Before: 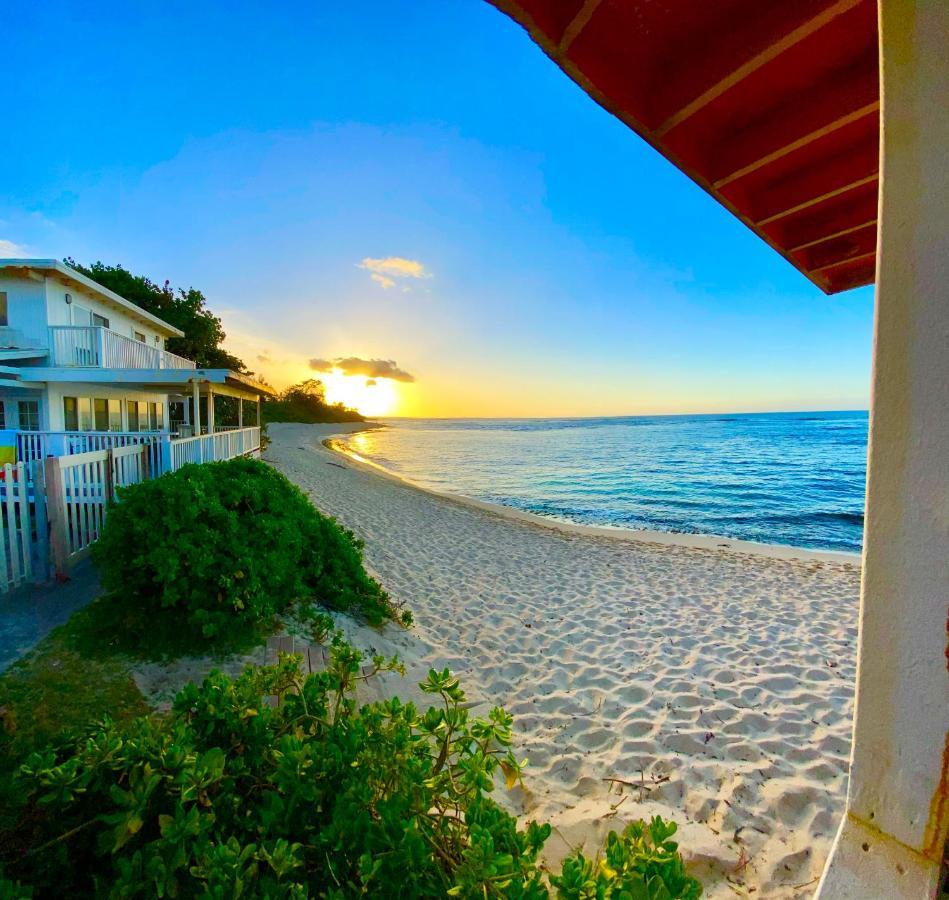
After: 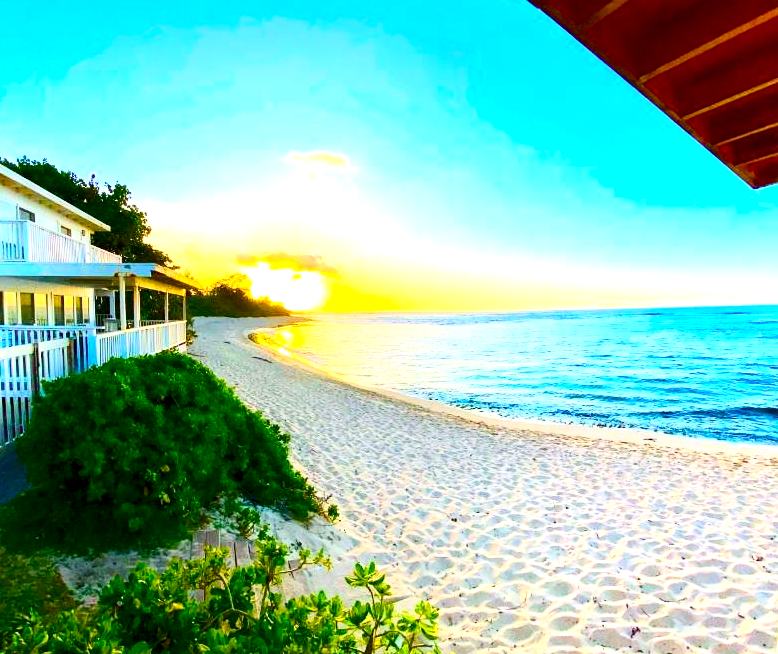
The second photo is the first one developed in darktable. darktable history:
color balance rgb: shadows lift › chroma 2%, shadows lift › hue 217.2°, power › chroma 0.25%, power › hue 60°, highlights gain › chroma 1.5%, highlights gain › hue 309.6°, global offset › luminance -0.25%, perceptual saturation grading › global saturation 15%, global vibrance 15%
crop: left 7.856%, top 11.836%, right 10.12%, bottom 15.387%
contrast brightness saturation: contrast 0.28
exposure: black level correction 0.001, exposure 1.129 EV, compensate exposure bias true, compensate highlight preservation false
